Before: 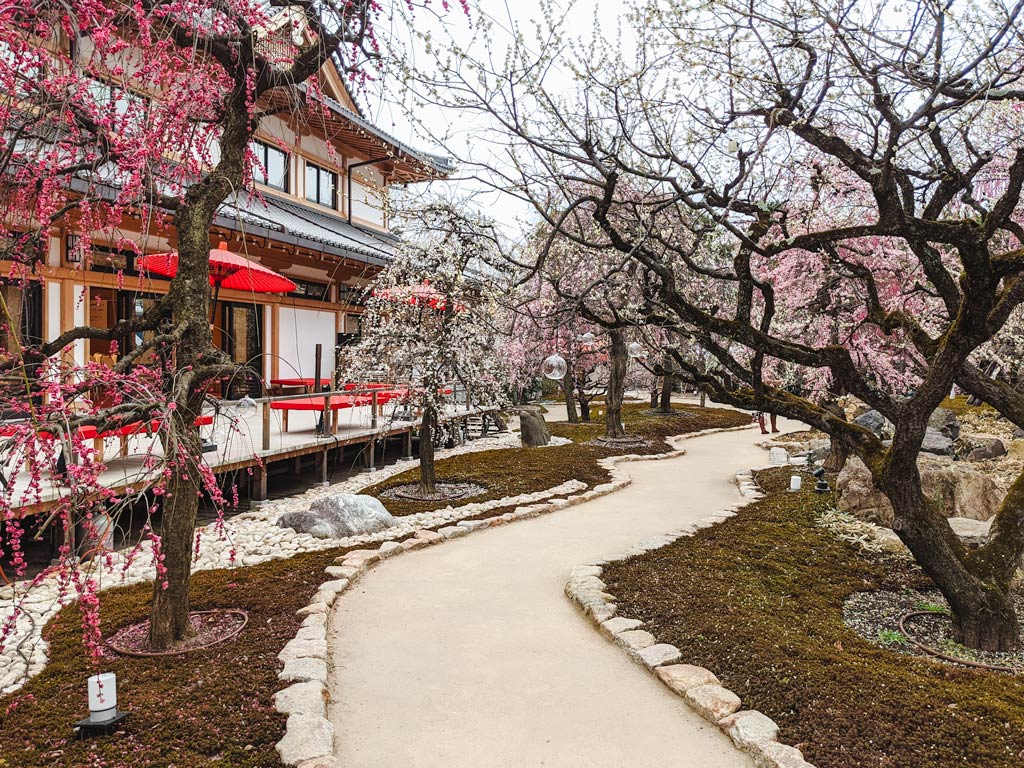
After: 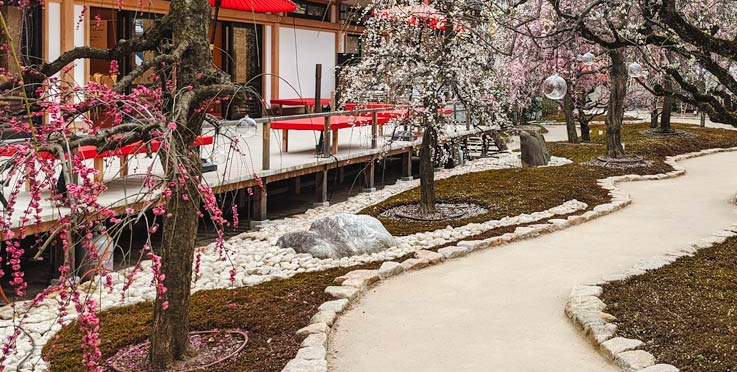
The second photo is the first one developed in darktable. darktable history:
crop: top 36.498%, right 27.964%, bottom 14.995%
bloom: size 3%, threshold 100%, strength 0%
